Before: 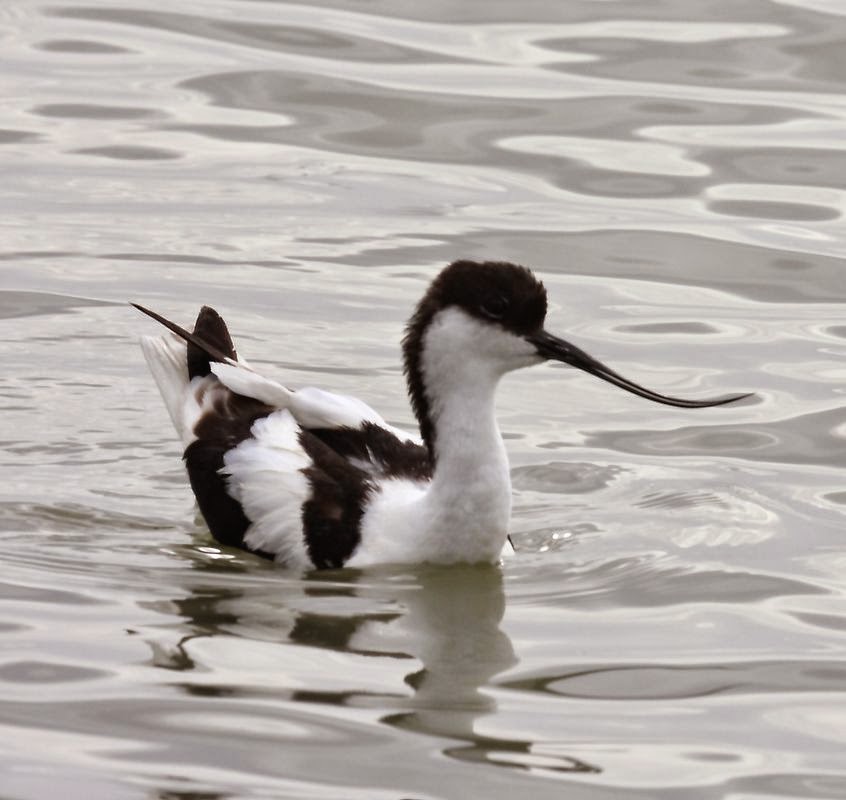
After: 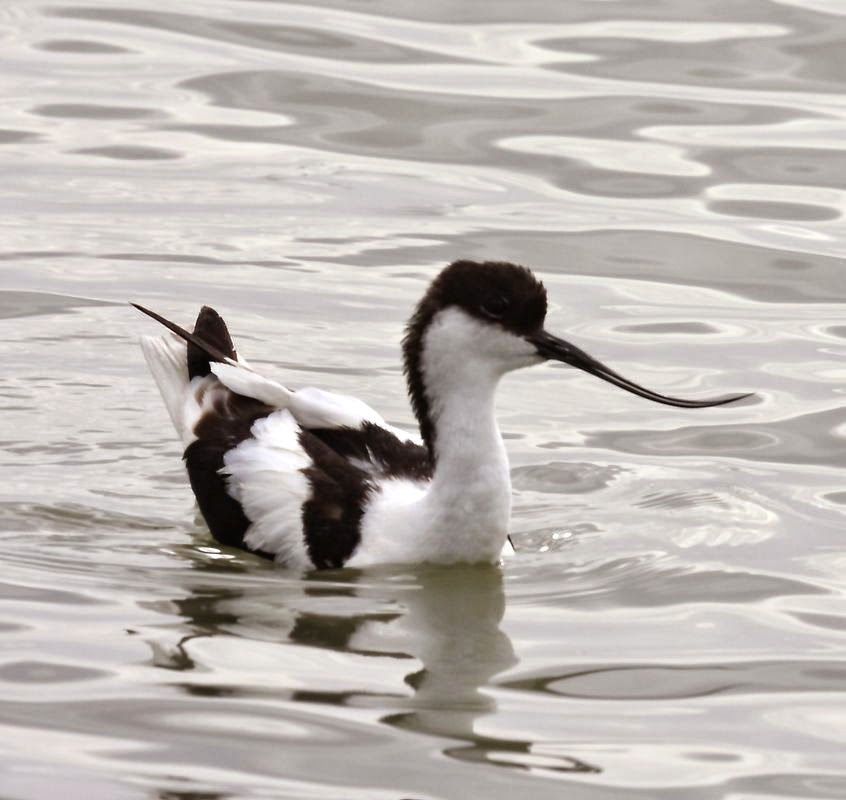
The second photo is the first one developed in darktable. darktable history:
tone equalizer: edges refinement/feathering 500, mask exposure compensation -1.57 EV, preserve details no
shadows and highlights: shadows 12.91, white point adjustment 1.14, highlights -1.94, soften with gaussian
levels: levels [0, 0.476, 0.951]
